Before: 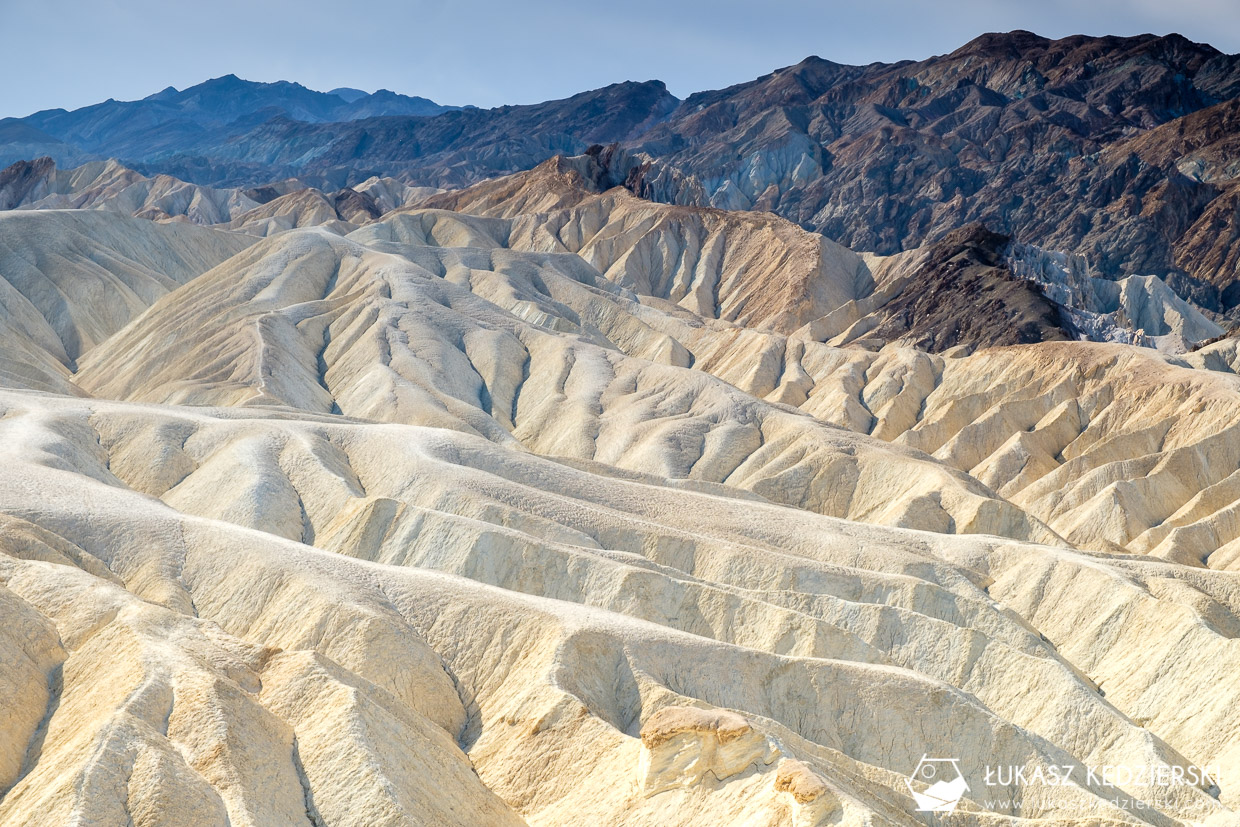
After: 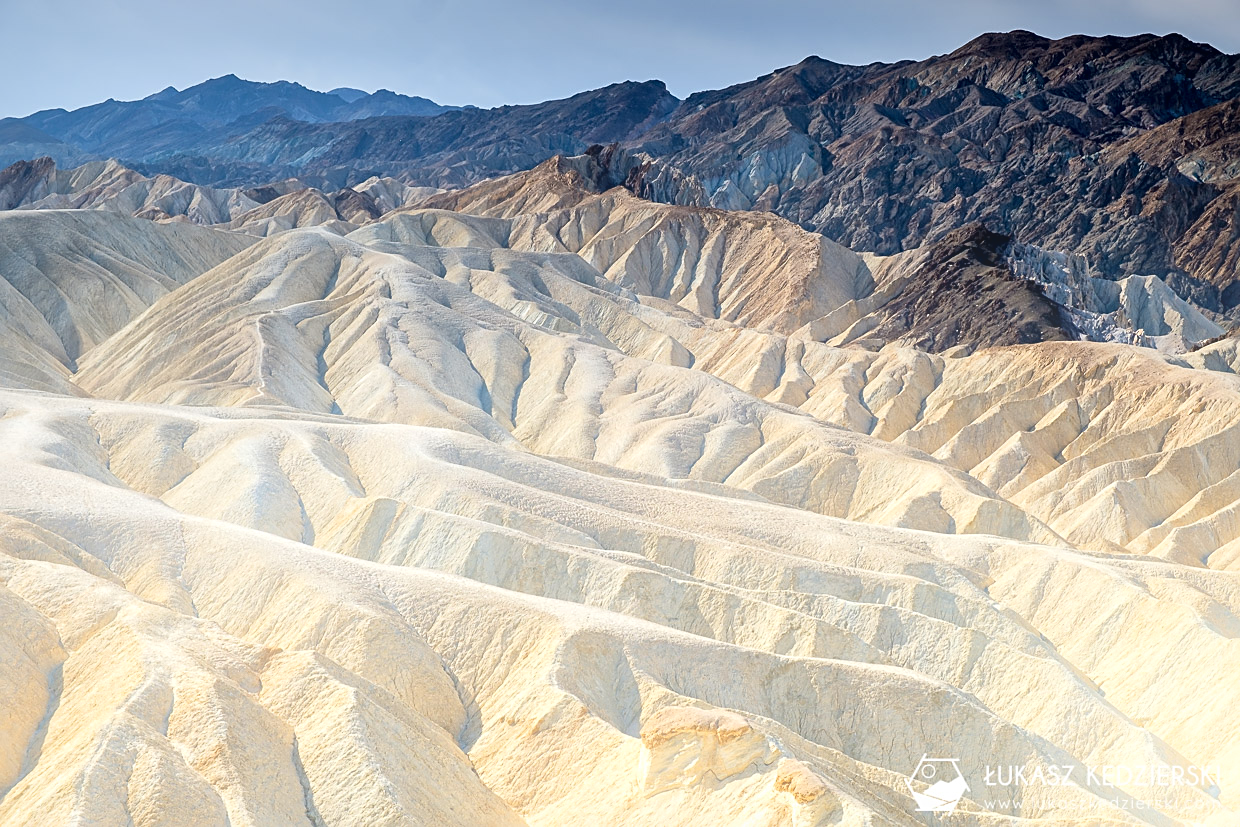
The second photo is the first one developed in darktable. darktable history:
sharpen: on, module defaults
bloom: on, module defaults
local contrast: mode bilateral grid, contrast 20, coarseness 50, detail 150%, midtone range 0.2
exposure: exposure -0.153 EV, compensate highlight preservation false
